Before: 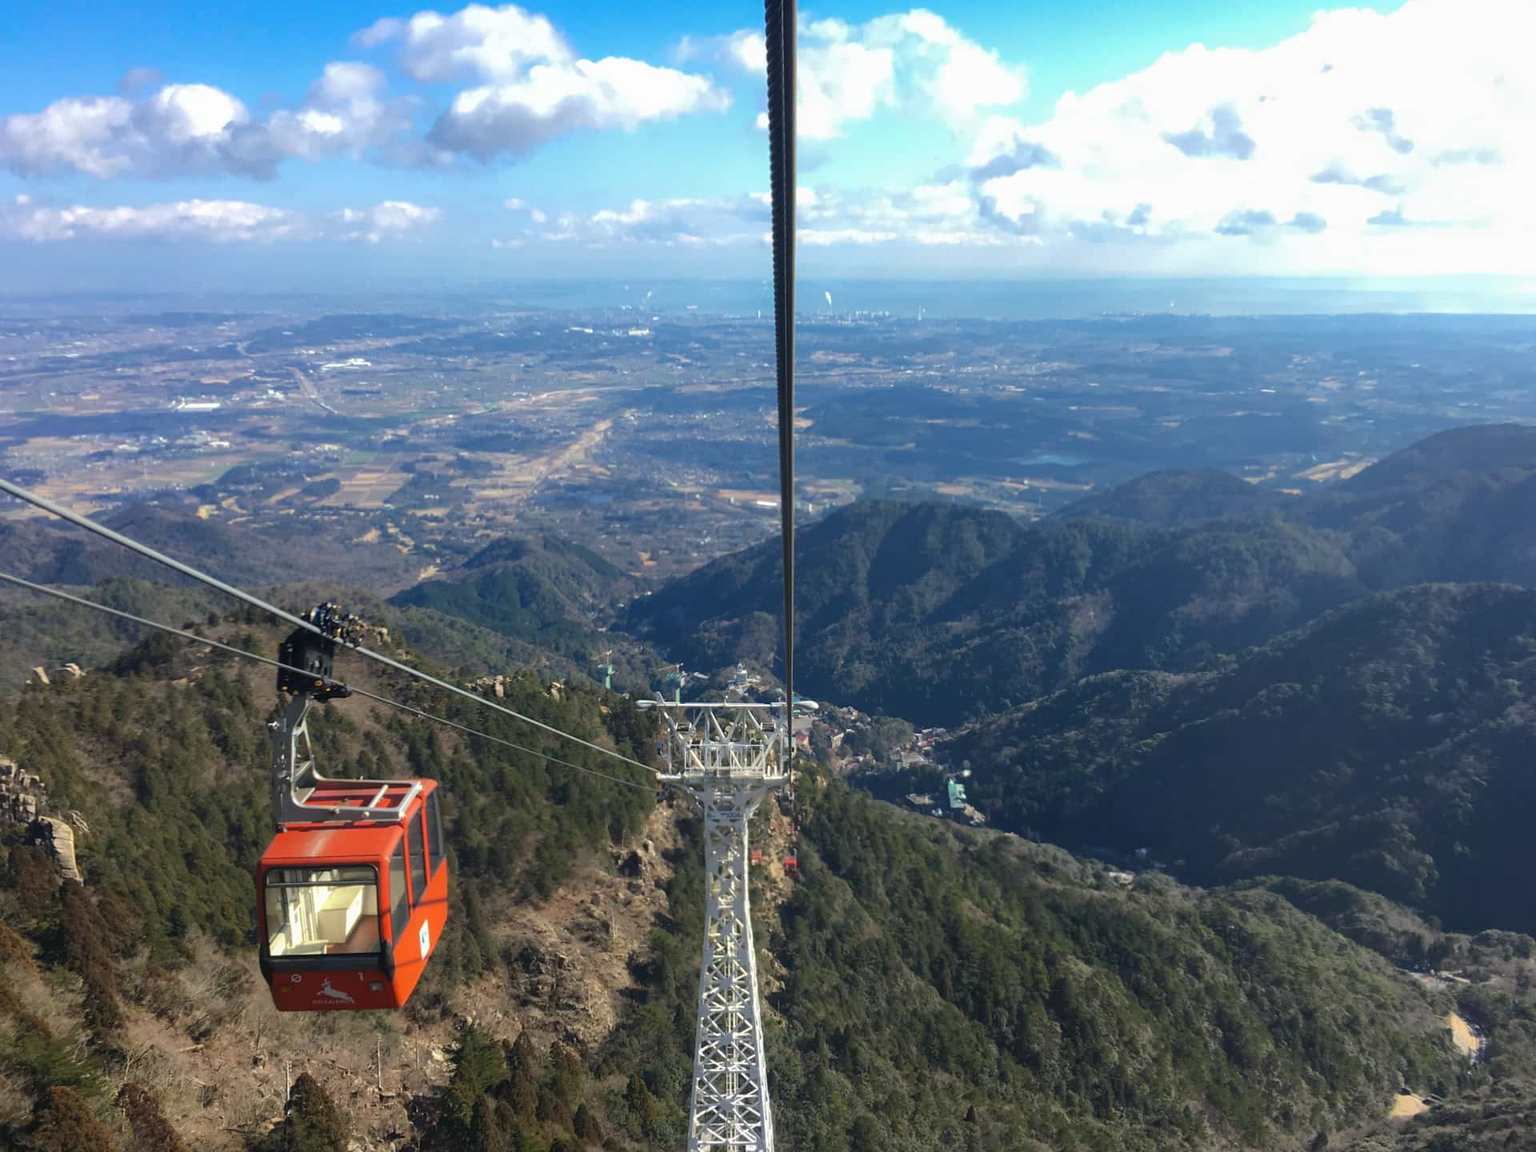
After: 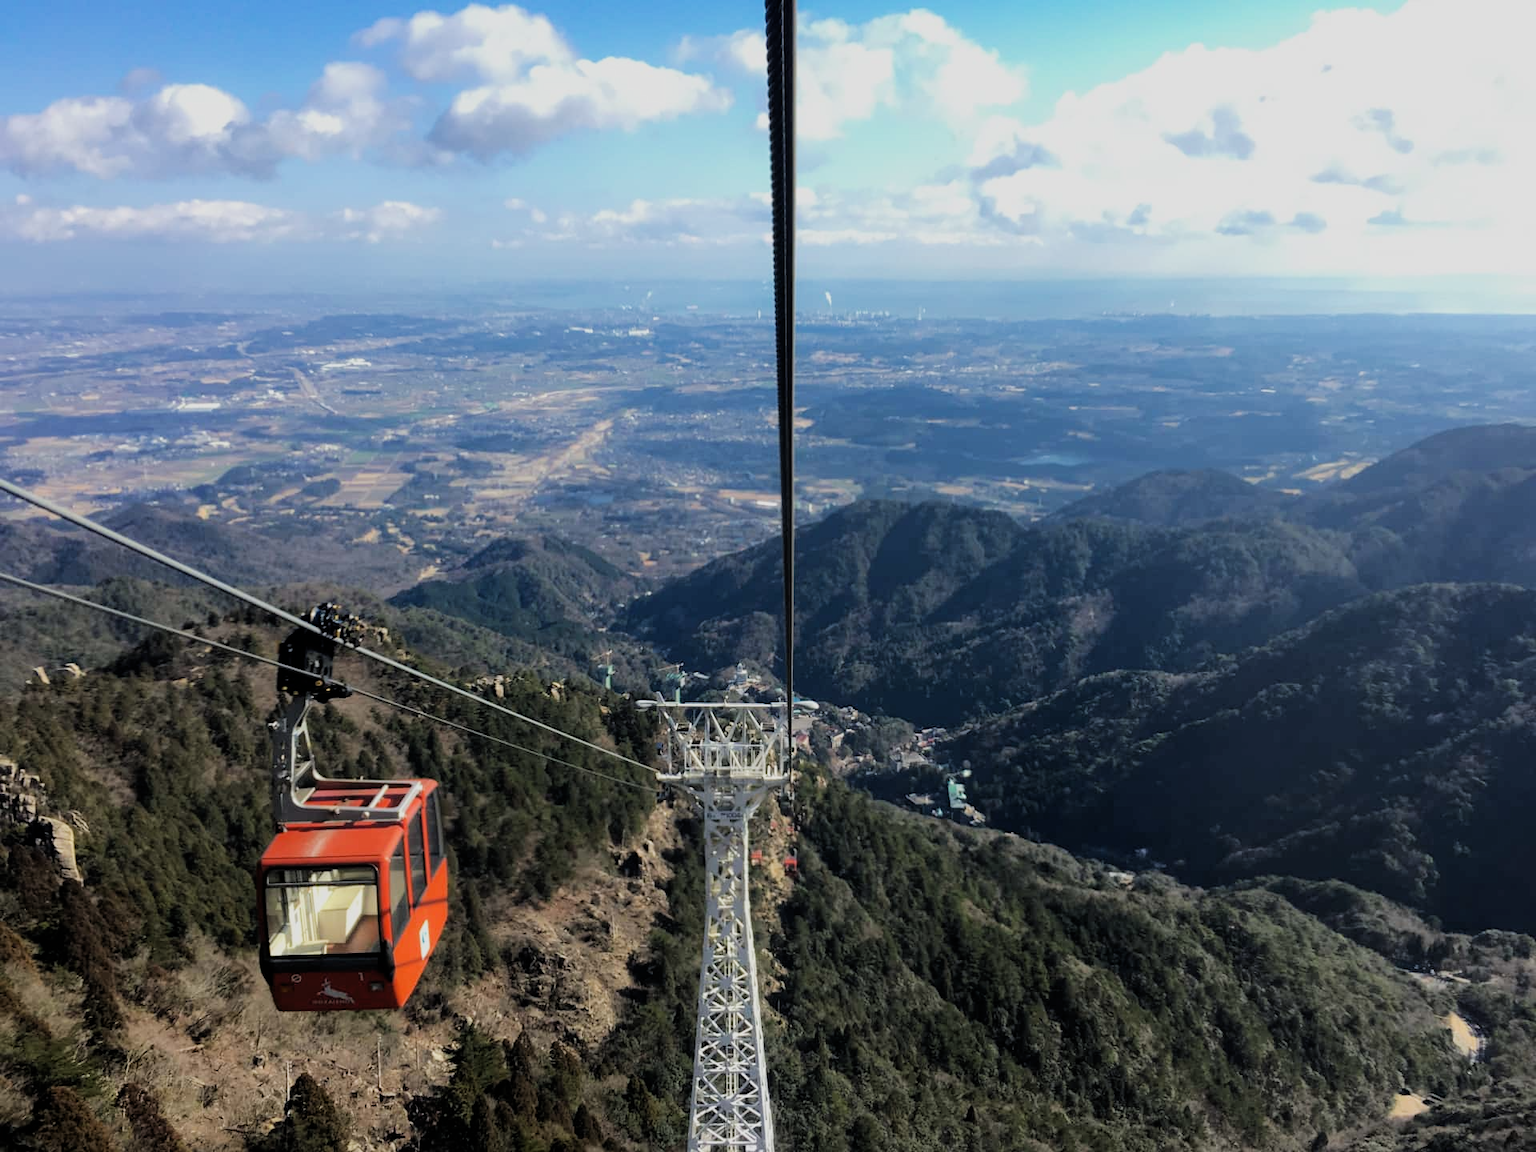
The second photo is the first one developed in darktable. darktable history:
filmic rgb: black relative exposure -5.02 EV, white relative exposure 3.99 EV, hardness 2.88, contrast 1.2, highlights saturation mix -31.02%
